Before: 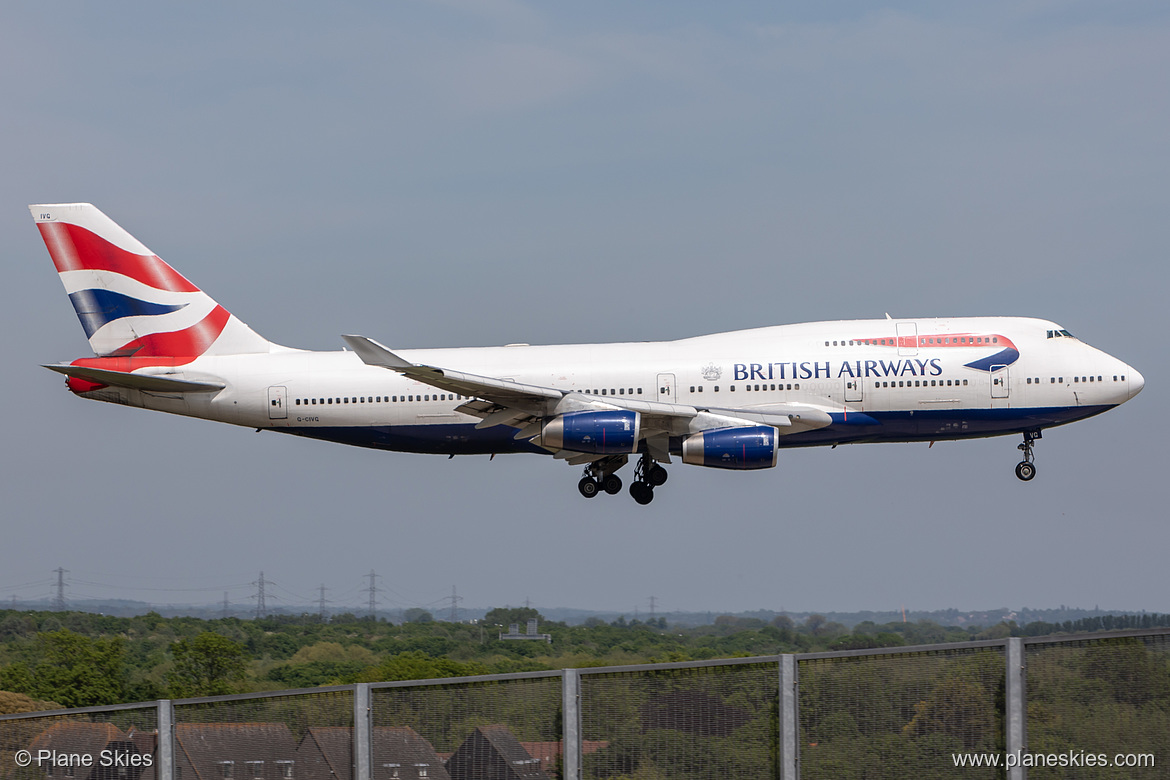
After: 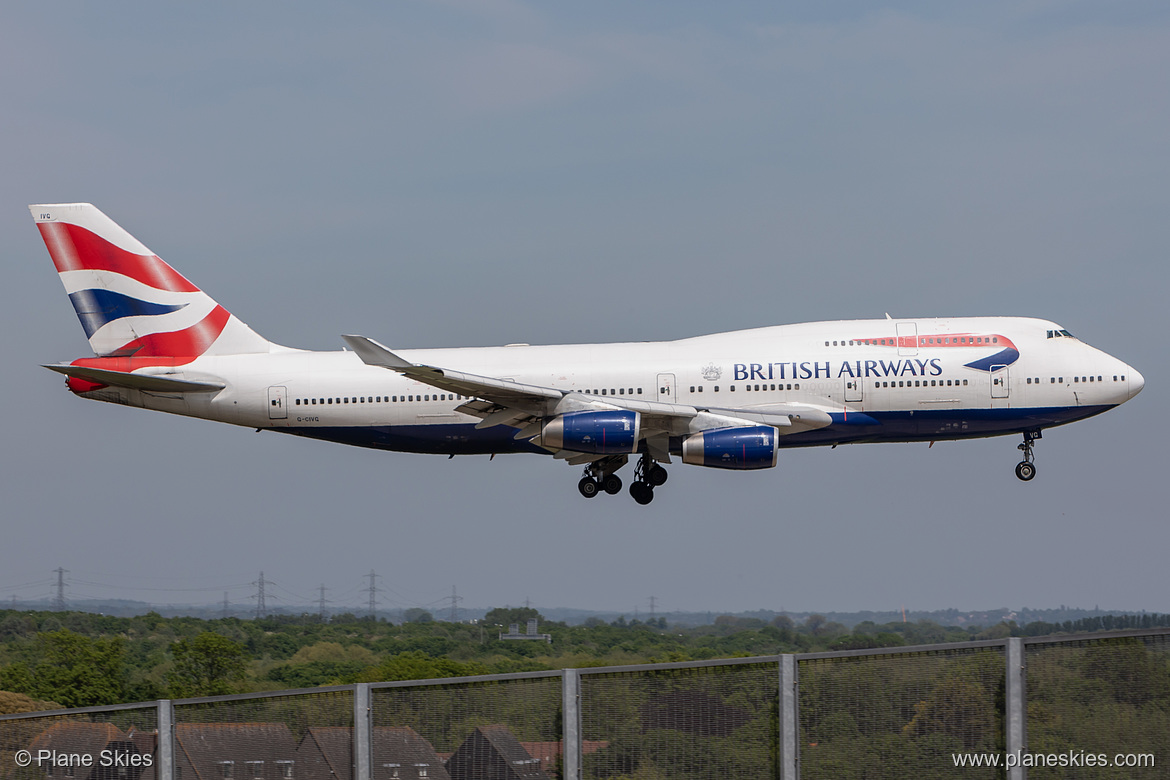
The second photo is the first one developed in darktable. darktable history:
exposure: exposure -0.156 EV, compensate highlight preservation false
